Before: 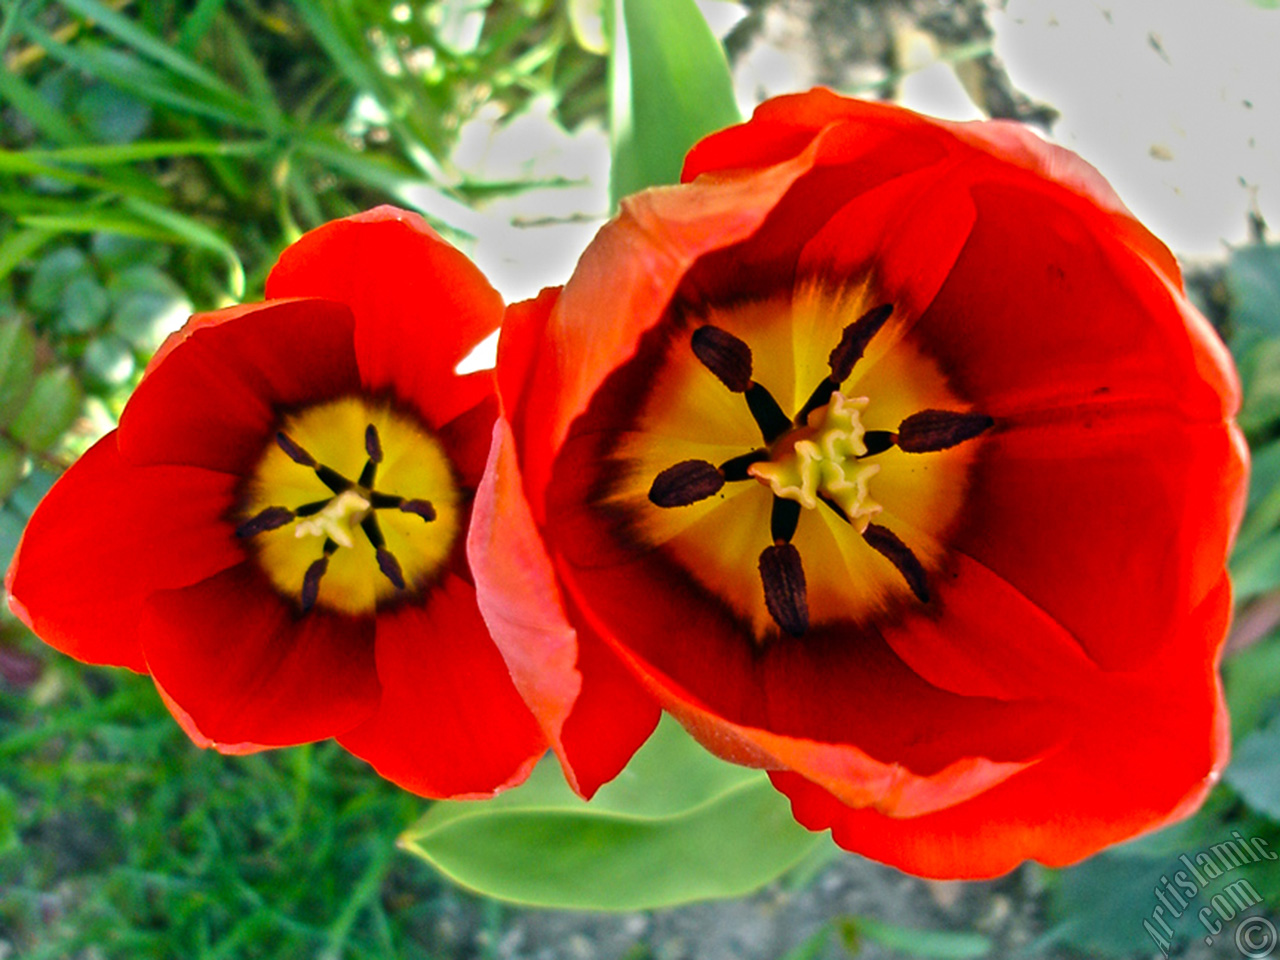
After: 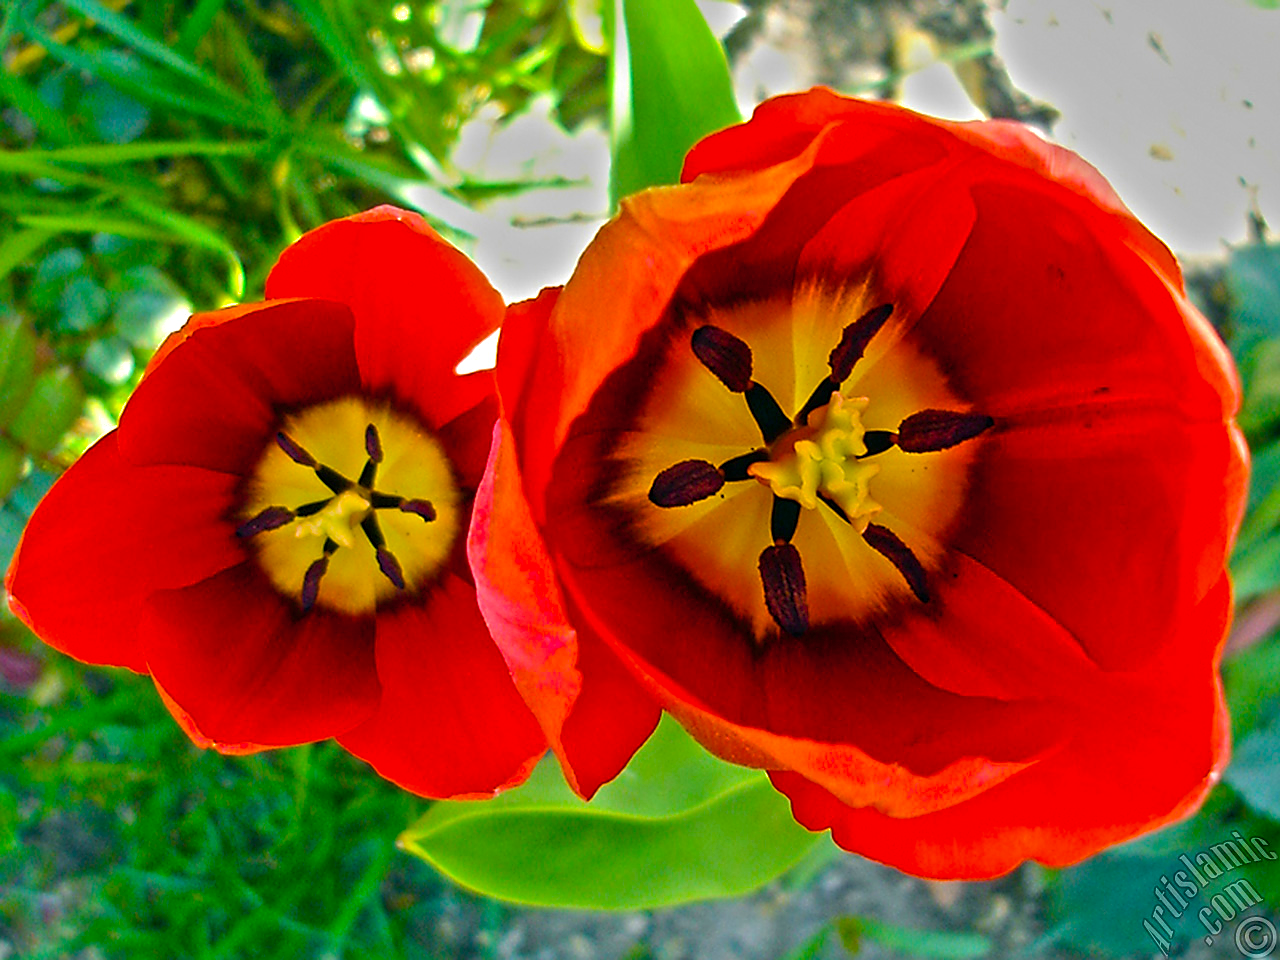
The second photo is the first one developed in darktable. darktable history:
white balance: emerald 1
tone equalizer: on, module defaults
color balance rgb: linear chroma grading › global chroma 15%, perceptual saturation grading › global saturation 30%
sharpen: radius 1.4, amount 1.25, threshold 0.7
shadows and highlights: on, module defaults
rgb levels: preserve colors max RGB
